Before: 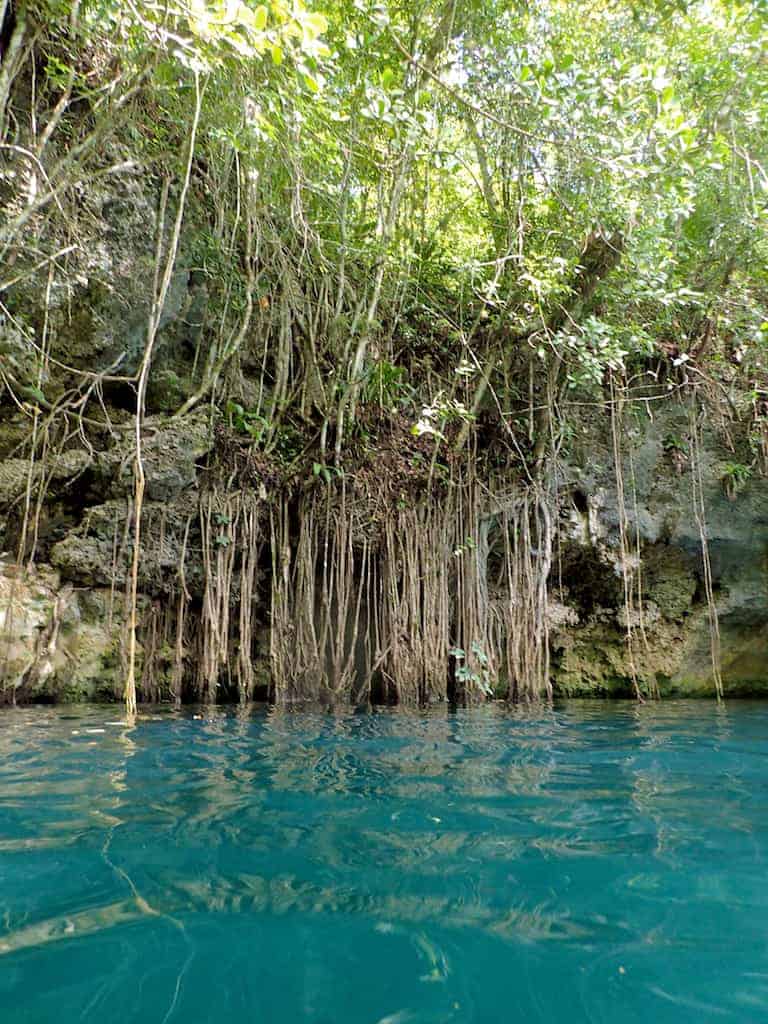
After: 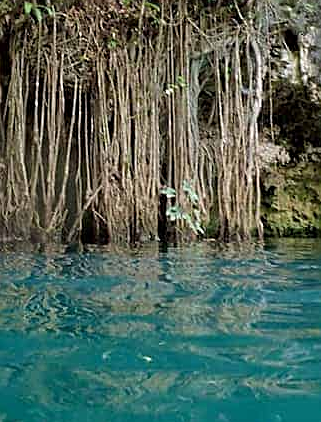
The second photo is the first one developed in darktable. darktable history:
crop: left 37.645%, top 45.093%, right 20.491%, bottom 13.599%
sharpen: on, module defaults
